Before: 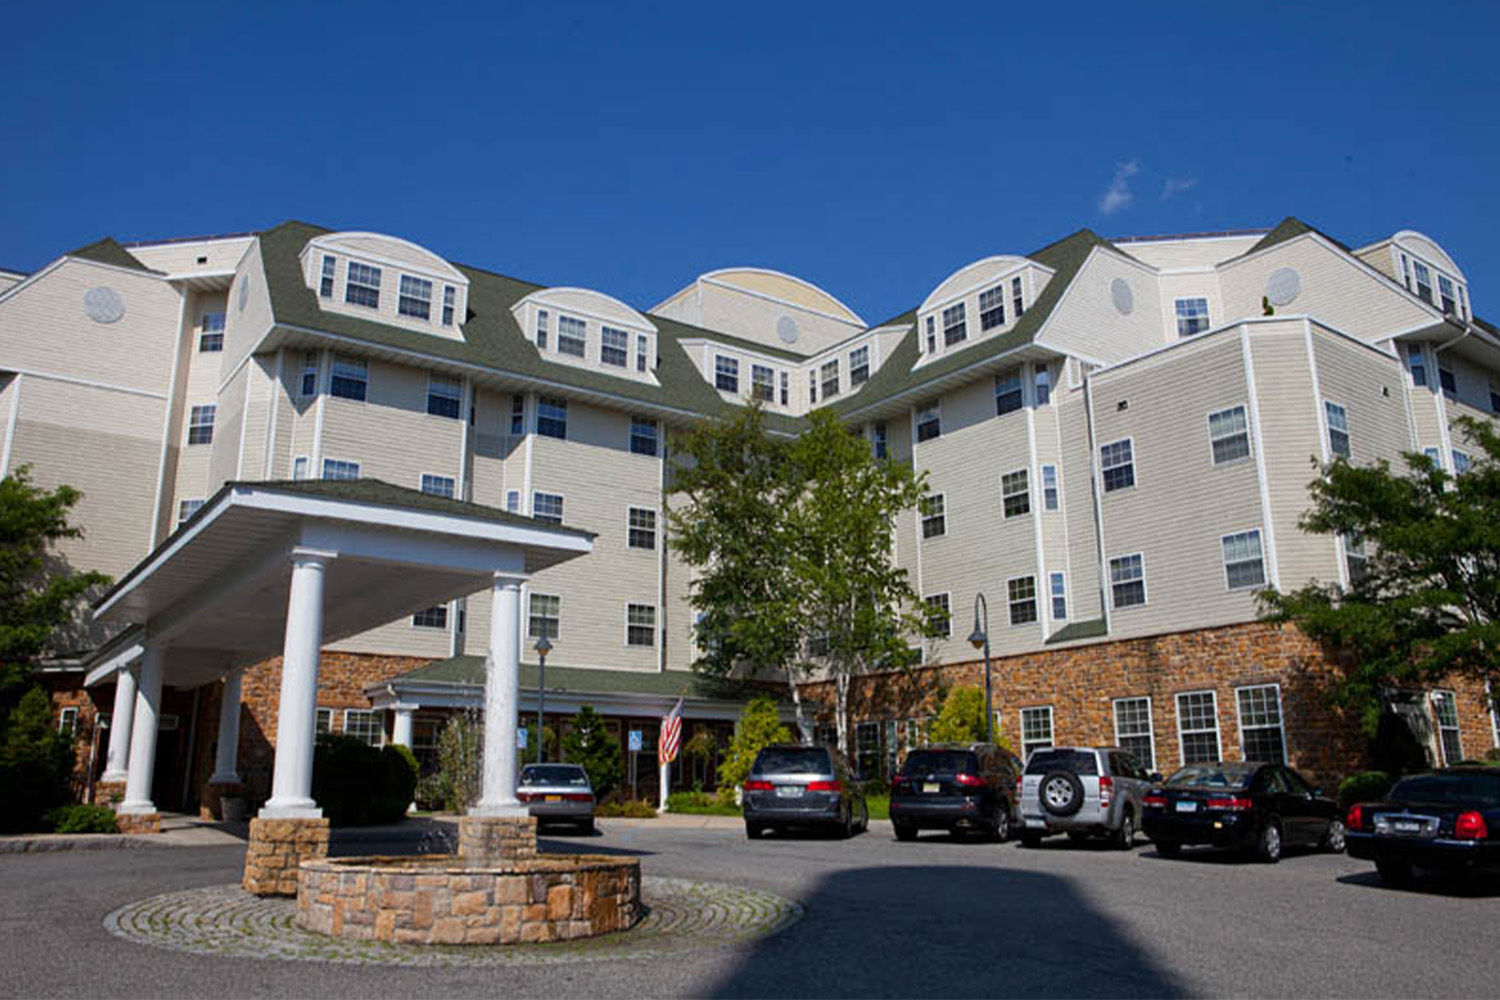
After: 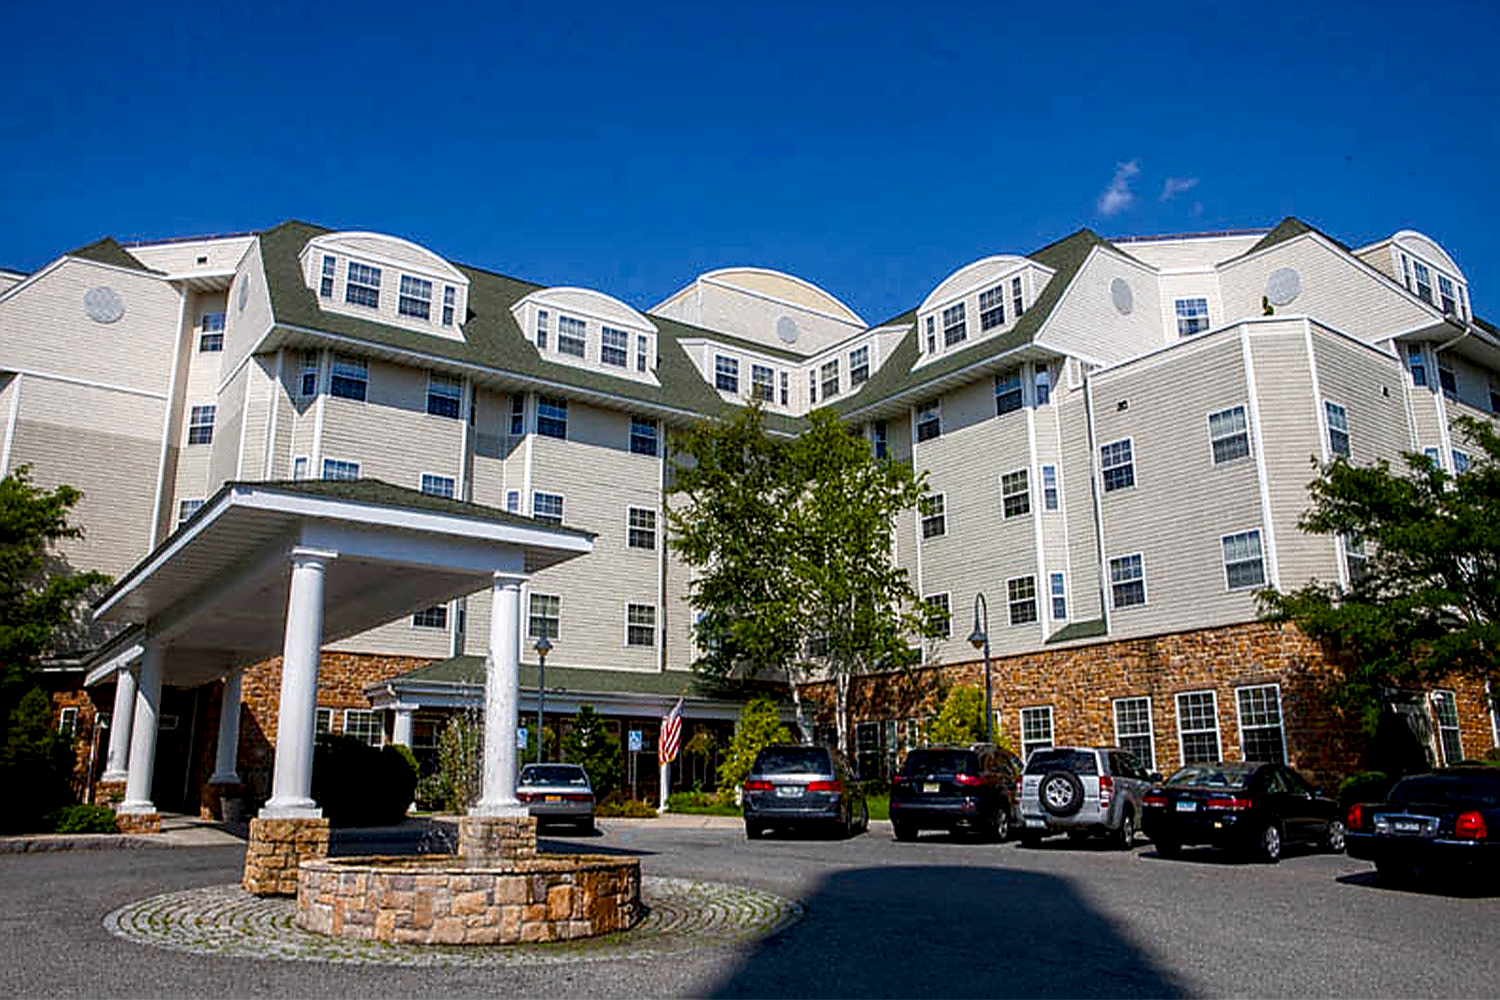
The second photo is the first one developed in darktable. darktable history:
sharpen: radius 1.4, amount 1.25, threshold 0.7
color balance rgb: shadows lift › chroma 1%, shadows lift › hue 113°, highlights gain › chroma 0.2%, highlights gain › hue 333°, perceptual saturation grading › global saturation 20%, perceptual saturation grading › highlights -25%, perceptual saturation grading › shadows 25%, contrast -10%
local contrast: highlights 79%, shadows 56%, detail 175%, midtone range 0.428
shadows and highlights: shadows -54.3, highlights 86.09, soften with gaussian
